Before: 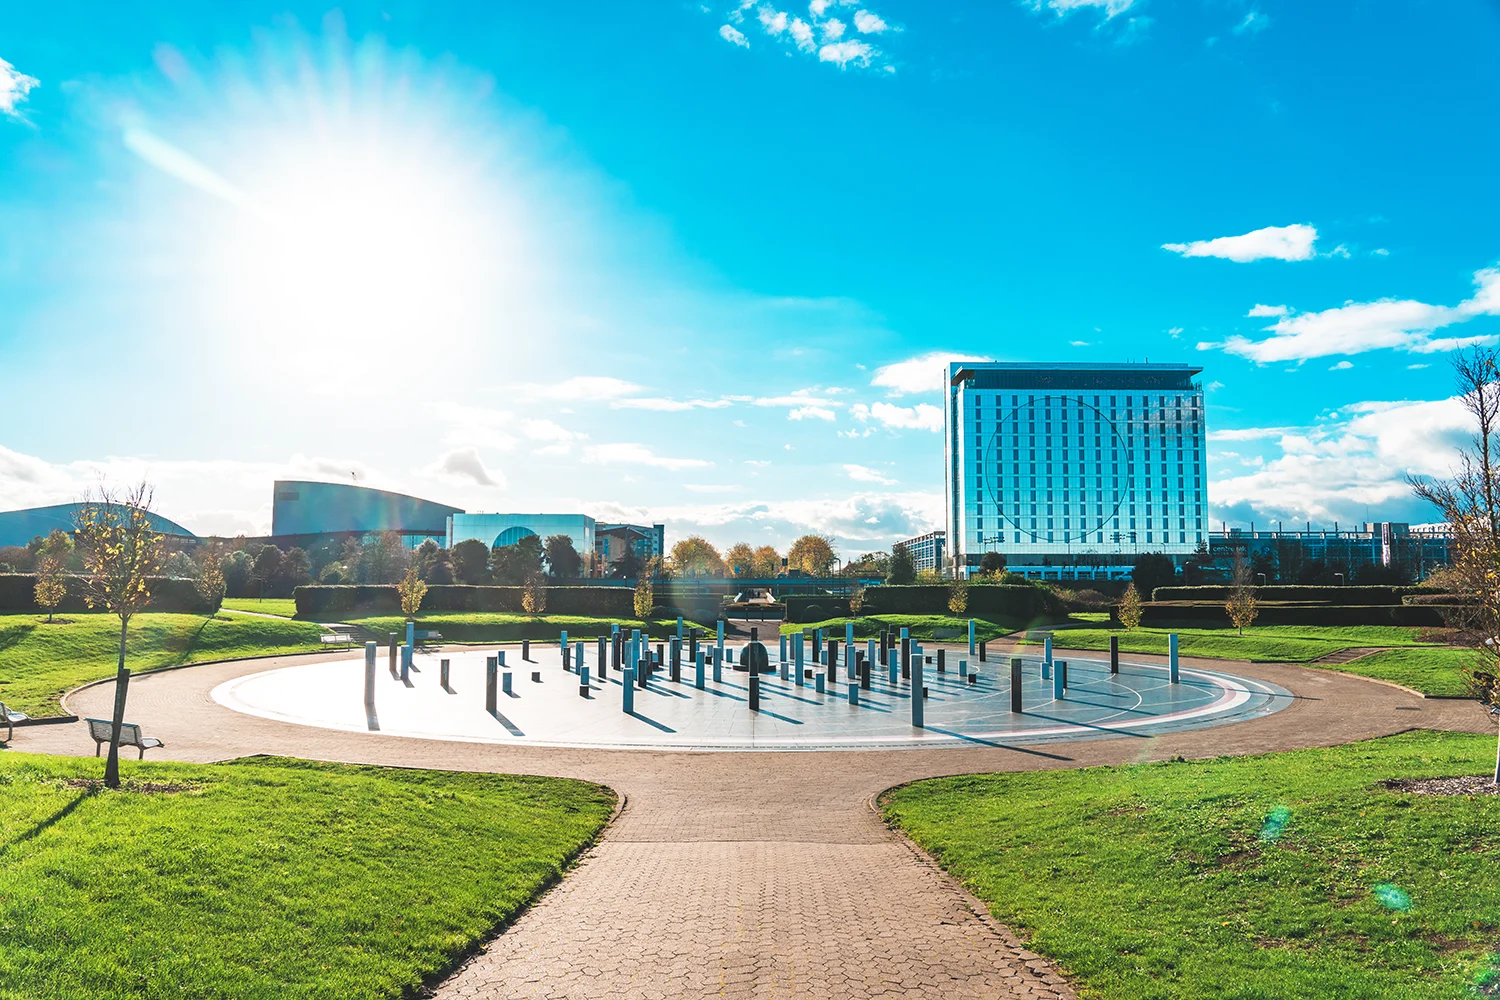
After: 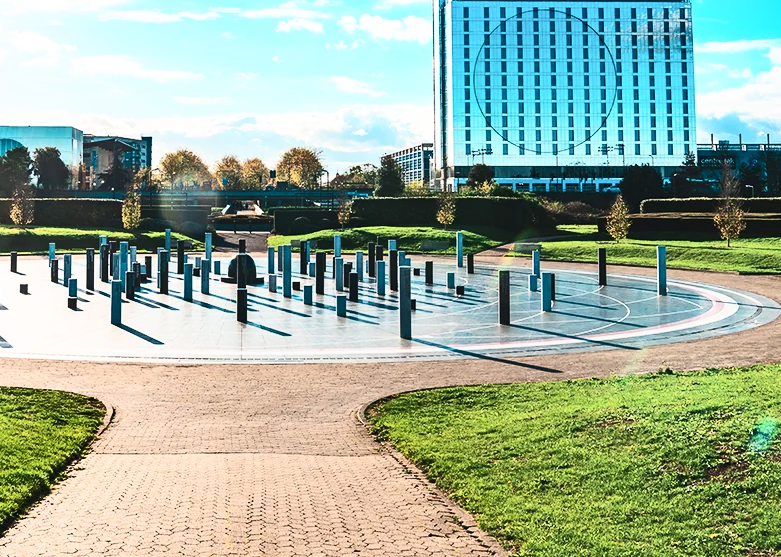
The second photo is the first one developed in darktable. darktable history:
crop: left 34.145%, top 38.858%, right 13.751%, bottom 5.44%
contrast brightness saturation: contrast 0.382, brightness 0.101
shadows and highlights: low approximation 0.01, soften with gaussian
